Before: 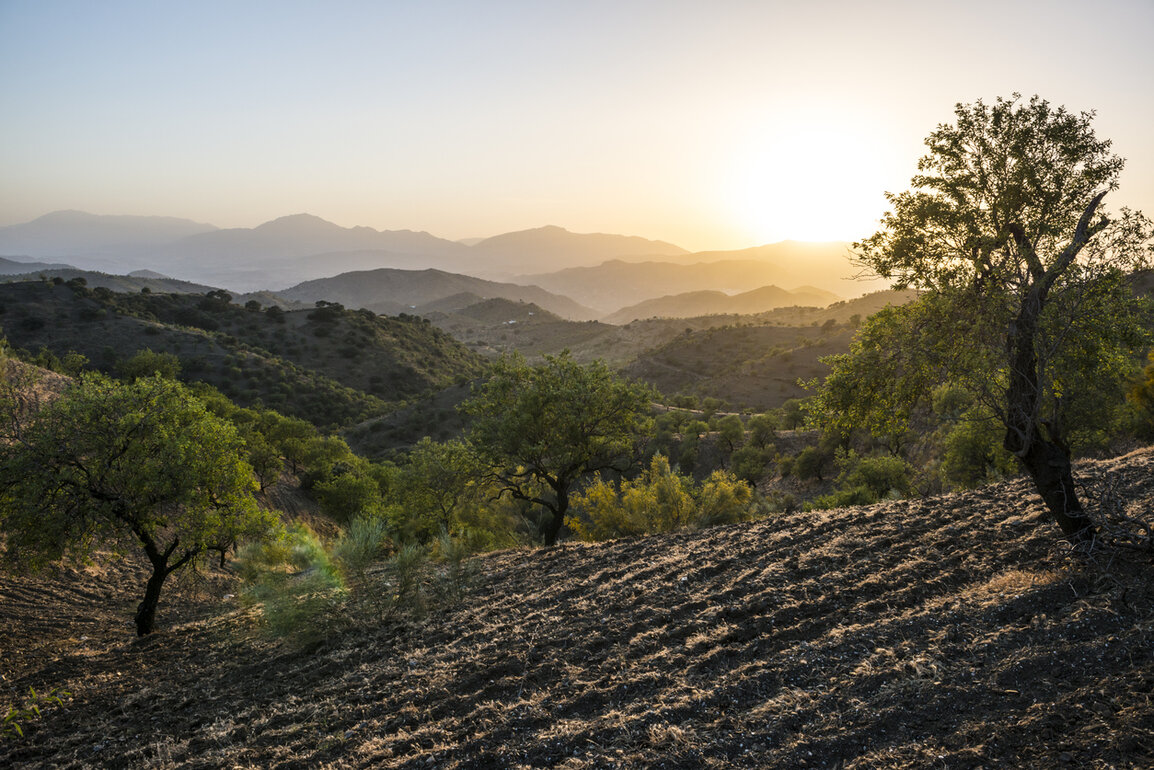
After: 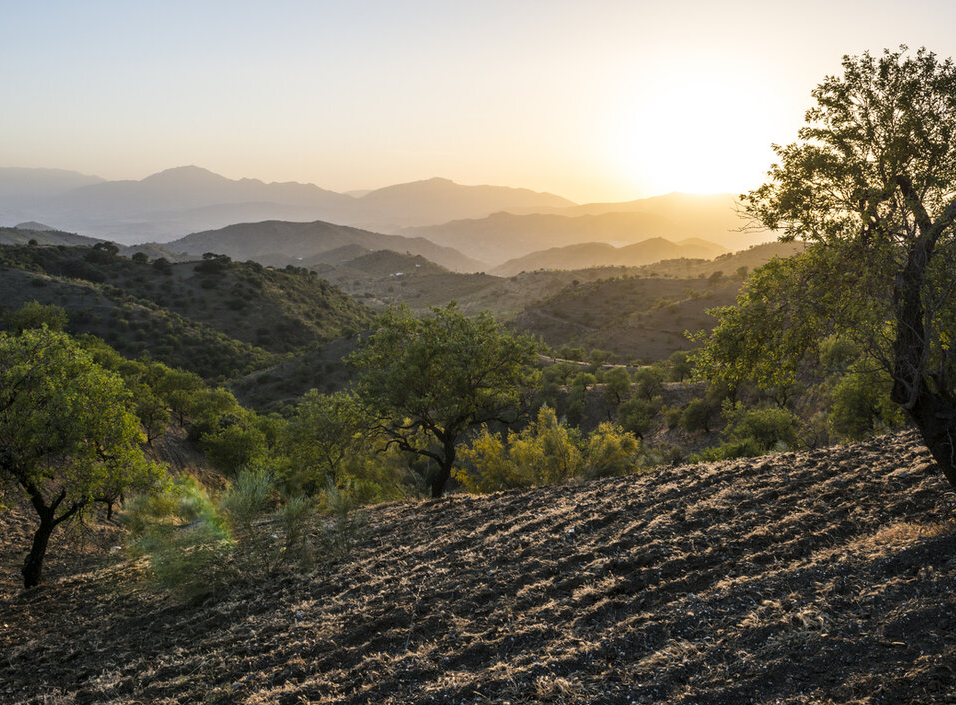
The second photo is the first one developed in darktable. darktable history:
crop: left 9.807%, top 6.259%, right 7.334%, bottom 2.177%
